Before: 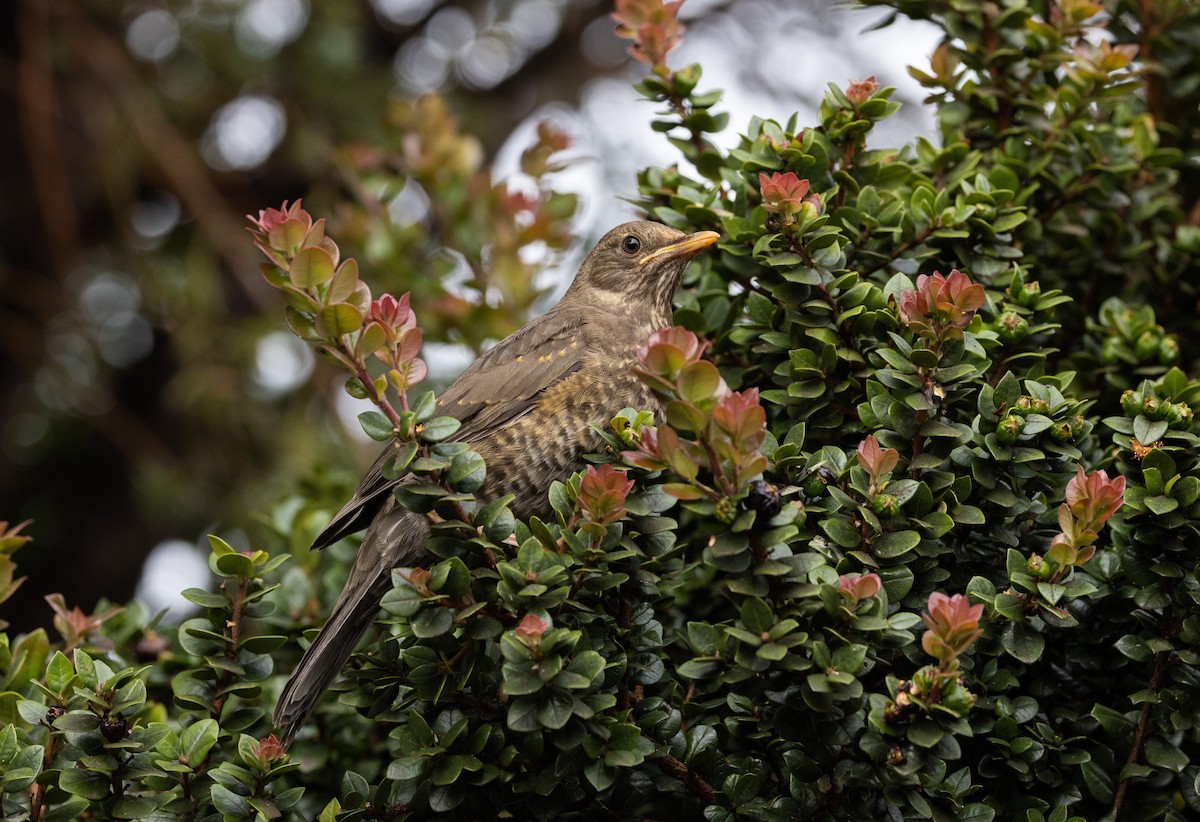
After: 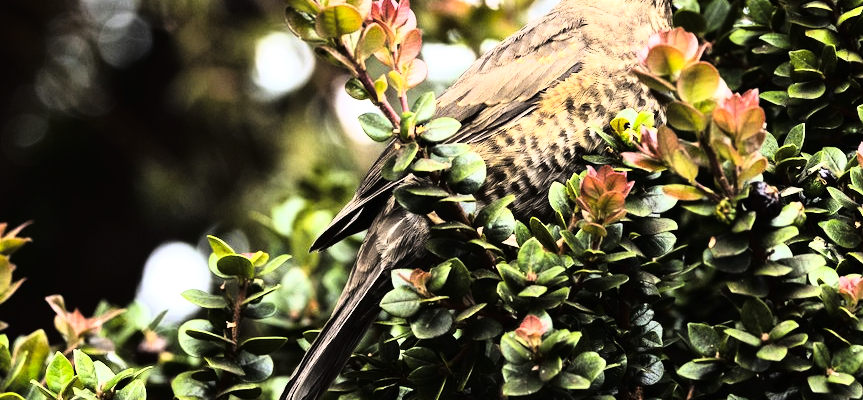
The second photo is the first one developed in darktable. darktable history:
crop: top 36.448%, right 28.071%, bottom 14.801%
tone curve: curves: ch0 [(0, 0) (0.003, 0.001) (0.011, 0.005) (0.025, 0.01) (0.044, 0.016) (0.069, 0.019) (0.1, 0.024) (0.136, 0.03) (0.177, 0.045) (0.224, 0.071) (0.277, 0.122) (0.335, 0.202) (0.399, 0.326) (0.468, 0.471) (0.543, 0.638) (0.623, 0.798) (0.709, 0.913) (0.801, 0.97) (0.898, 0.983) (1, 1)], color space Lab, linked channels, preserve colors none
exposure: black level correction 0, exposure 0.953 EV, compensate highlight preservation false
